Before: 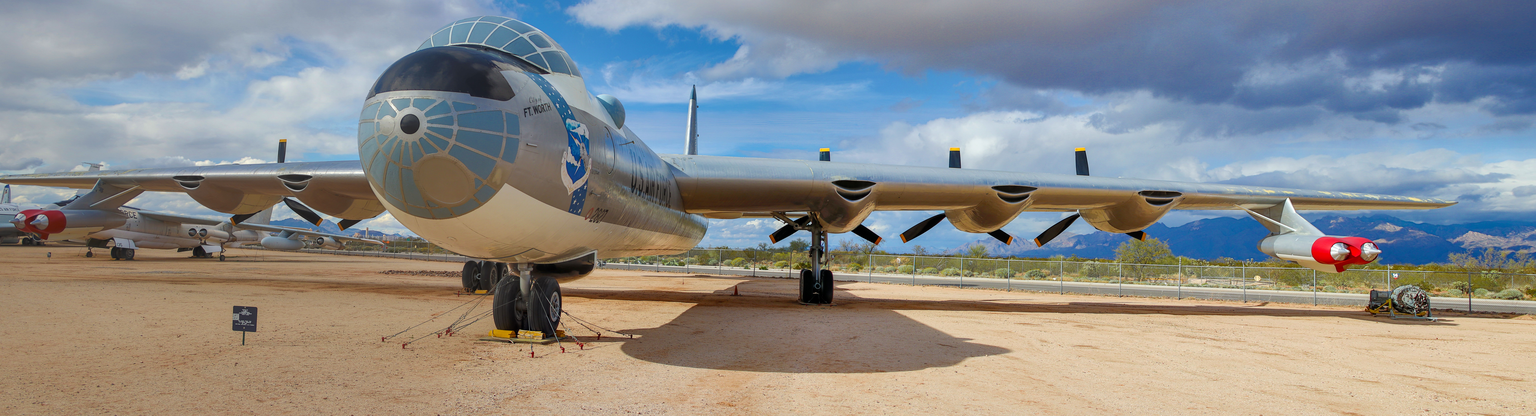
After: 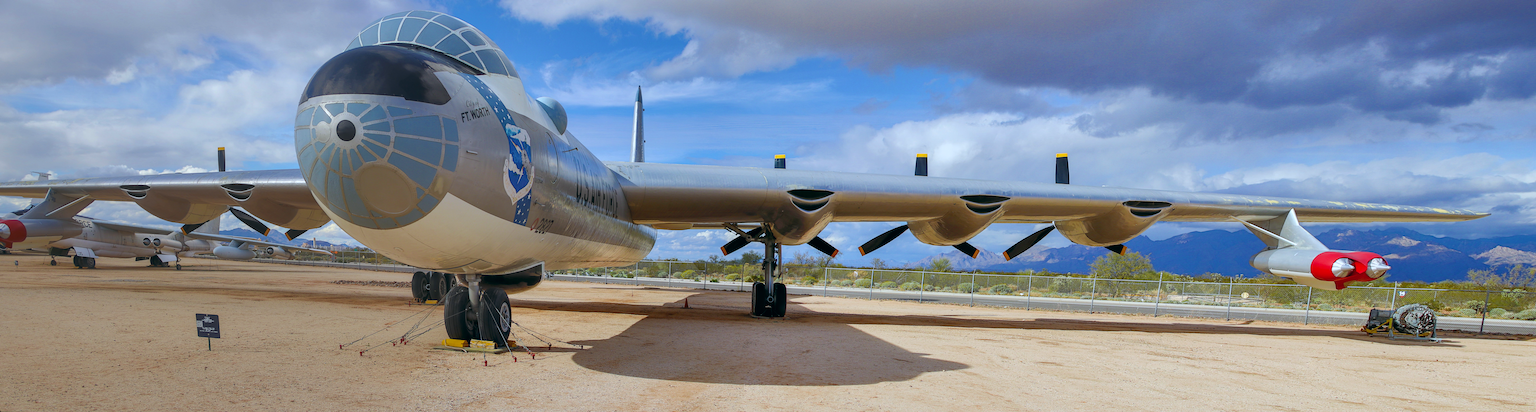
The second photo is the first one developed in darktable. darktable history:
color balance: lift [1, 0.998, 1.001, 1.002], gamma [1, 1.02, 1, 0.98], gain [1, 1.02, 1.003, 0.98]
rotate and perspective: rotation 0.062°, lens shift (vertical) 0.115, lens shift (horizontal) -0.133, crop left 0.047, crop right 0.94, crop top 0.061, crop bottom 0.94
white balance: red 0.924, blue 1.095
